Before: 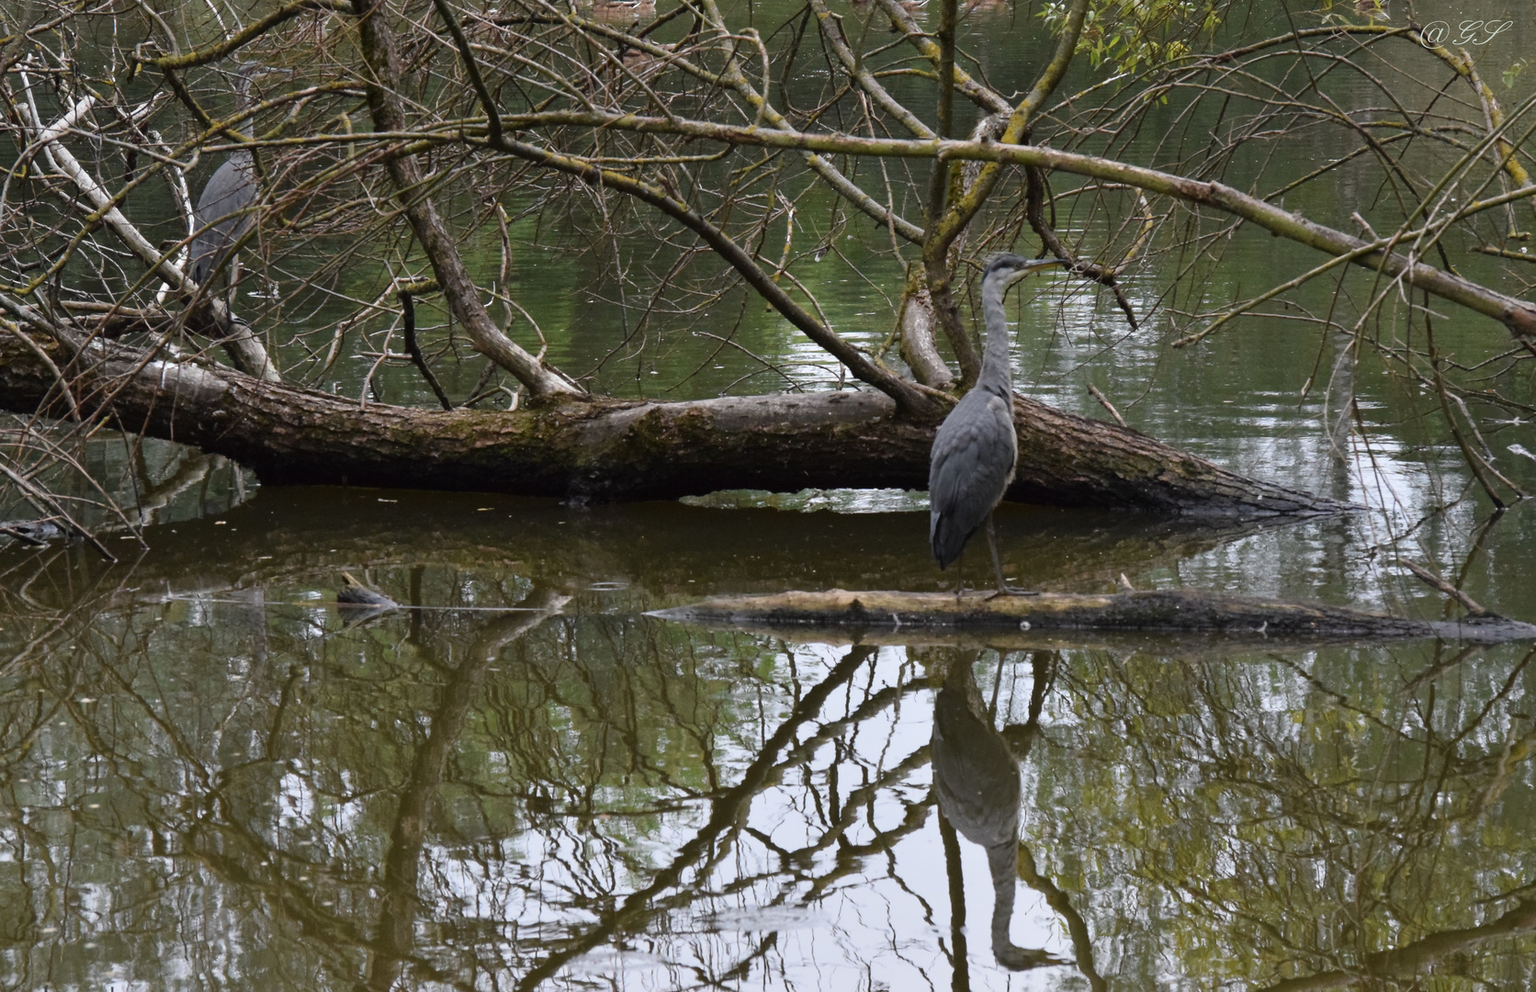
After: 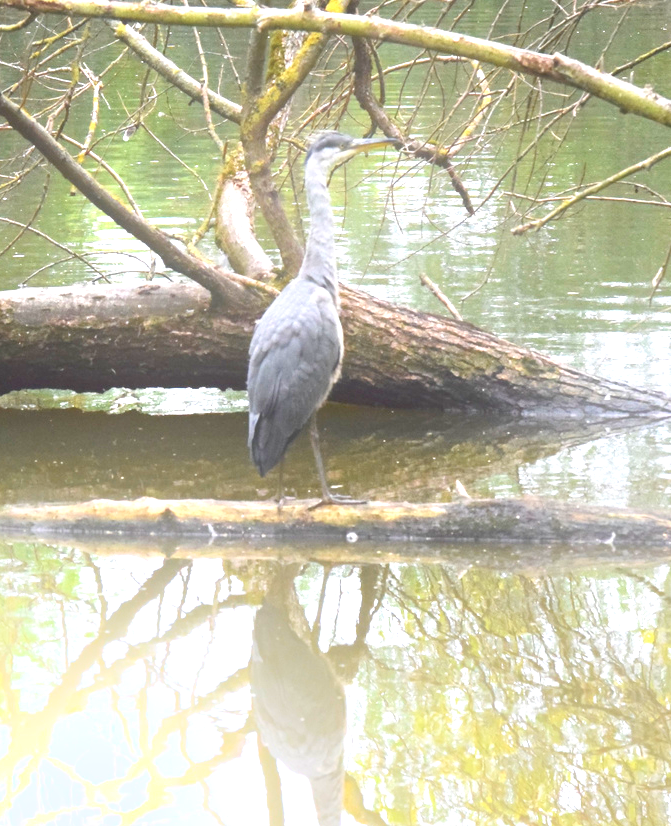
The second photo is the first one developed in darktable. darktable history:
crop: left 45.721%, top 13.393%, right 14.118%, bottom 10.01%
exposure: black level correction 0, exposure 1.35 EV, compensate exposure bias true, compensate highlight preservation false
bloom: on, module defaults
